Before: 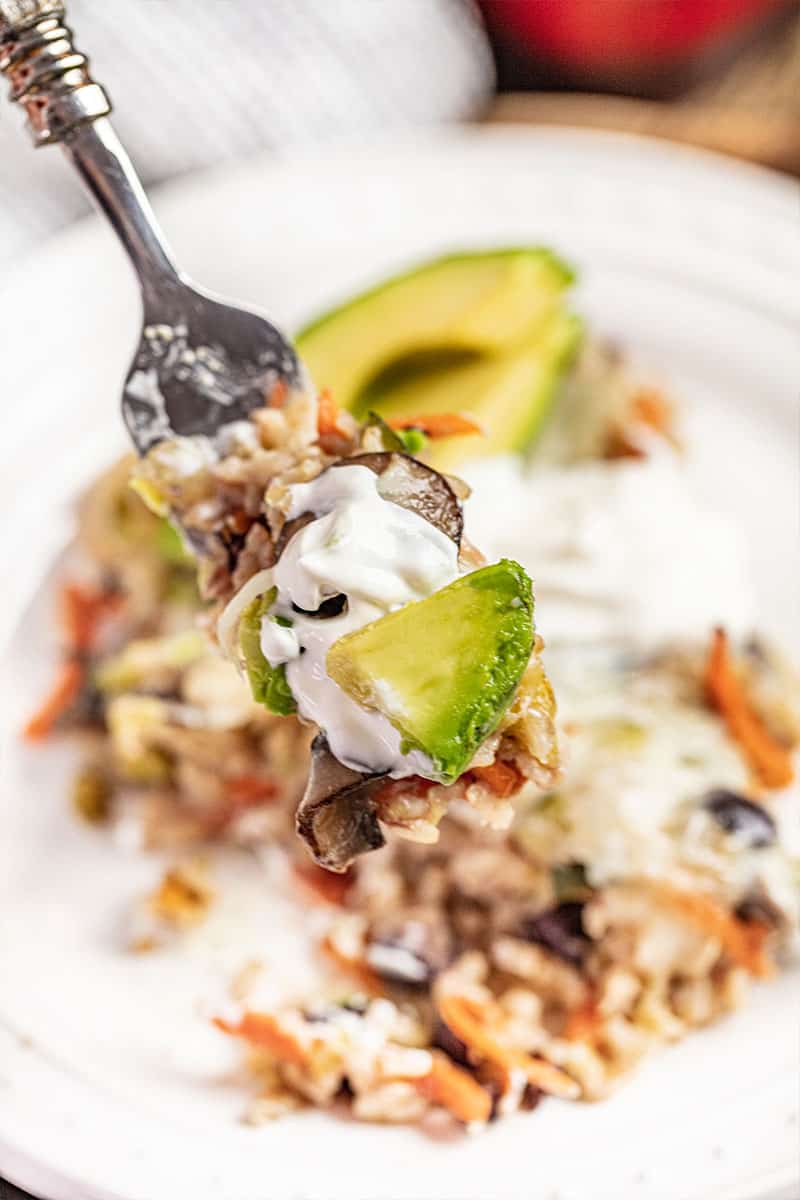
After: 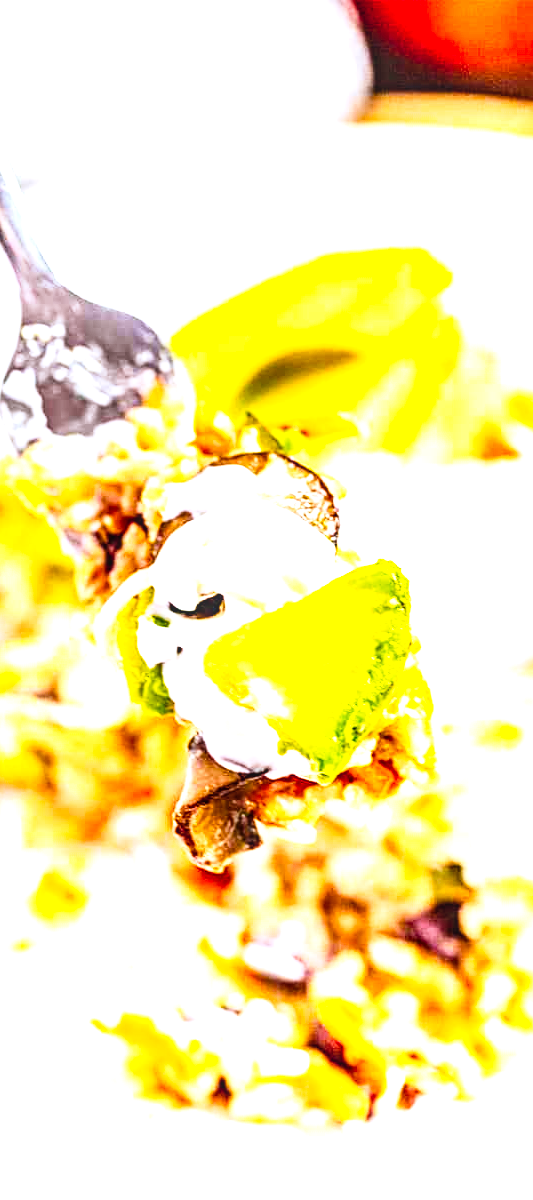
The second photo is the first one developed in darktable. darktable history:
crop: left 15.411%, right 17.923%
contrast brightness saturation: contrast 0.135
tone curve: curves: ch0 [(0, 0.024) (0.049, 0.038) (0.176, 0.162) (0.311, 0.337) (0.416, 0.471) (0.565, 0.658) (0.817, 0.911) (1, 1)]; ch1 [(0, 0) (0.339, 0.358) (0.445, 0.439) (0.476, 0.47) (0.504, 0.504) (0.53, 0.511) (0.557, 0.558) (0.627, 0.664) (0.728, 0.786) (1, 1)]; ch2 [(0, 0) (0.327, 0.324) (0.417, 0.44) (0.46, 0.453) (0.502, 0.504) (0.526, 0.52) (0.549, 0.561) (0.619, 0.657) (0.76, 0.765) (1, 1)], preserve colors none
color balance rgb: linear chroma grading › global chroma 15.089%, perceptual saturation grading › global saturation 19.782%, perceptual brilliance grading › highlights 10.062%, perceptual brilliance grading › mid-tones 4.956%, global vibrance 45.33%
local contrast: detail 130%
exposure: black level correction 0, exposure 1.284 EV, compensate exposure bias true, compensate highlight preservation false
color correction: highlights a* -0.79, highlights b* -8.47
